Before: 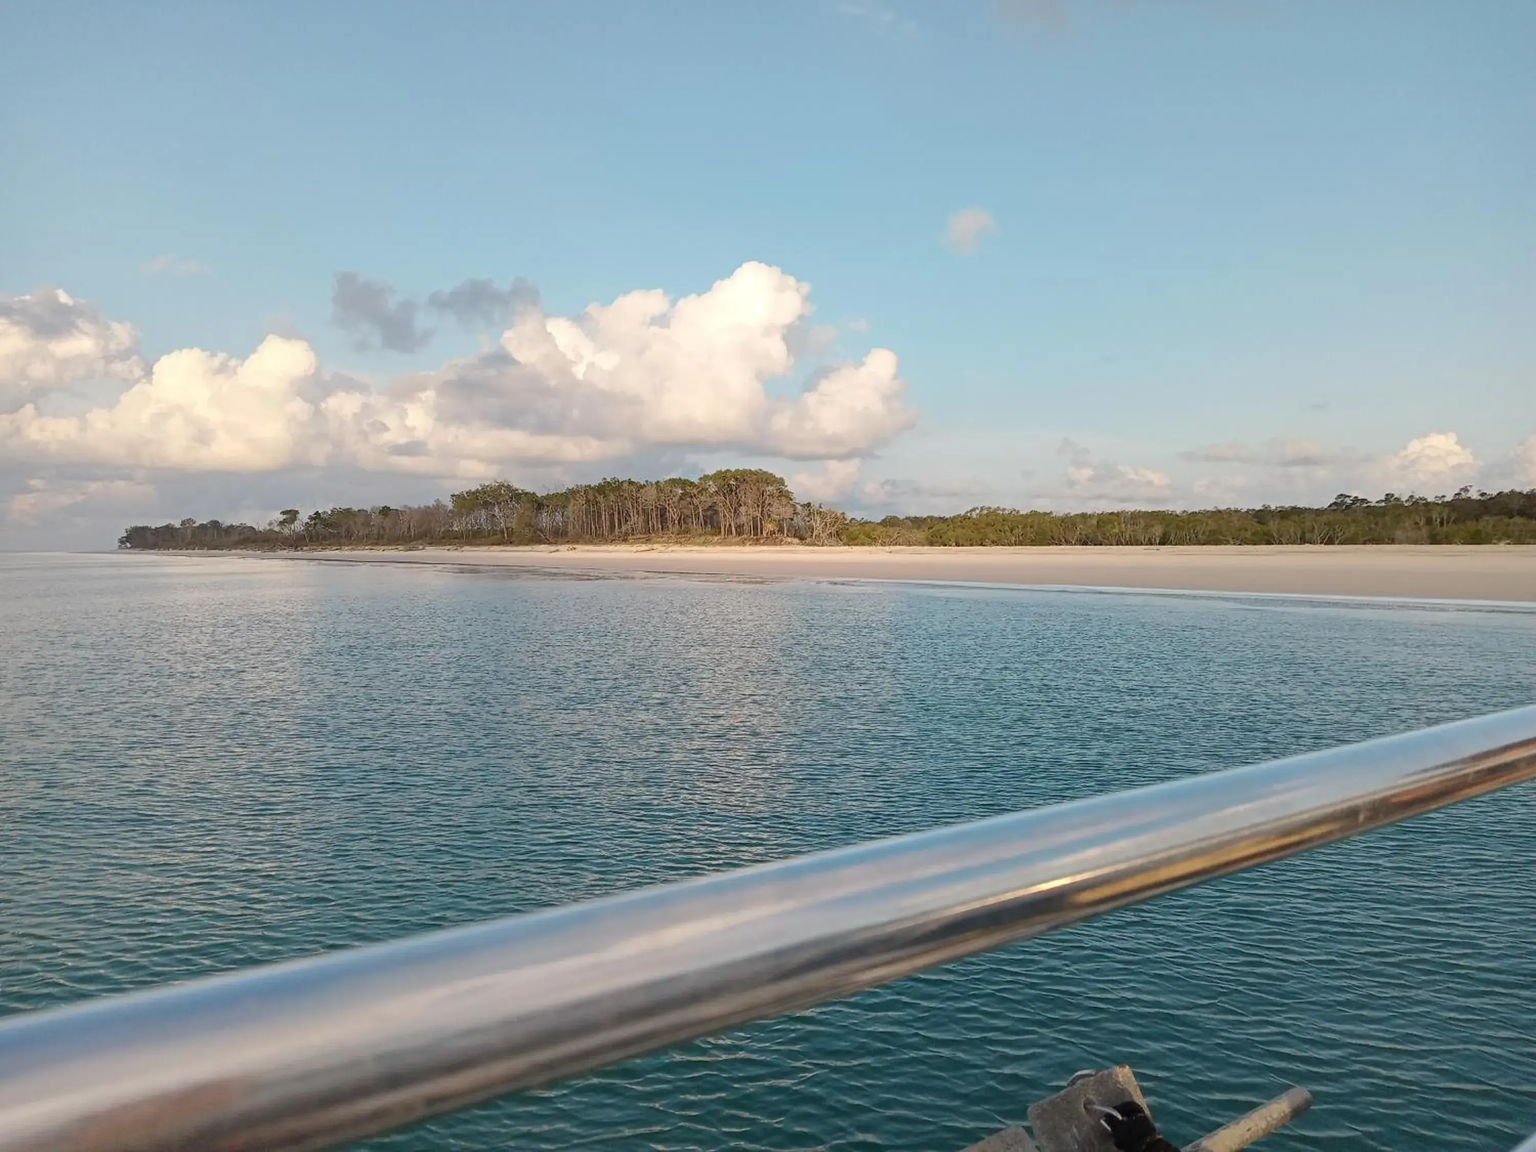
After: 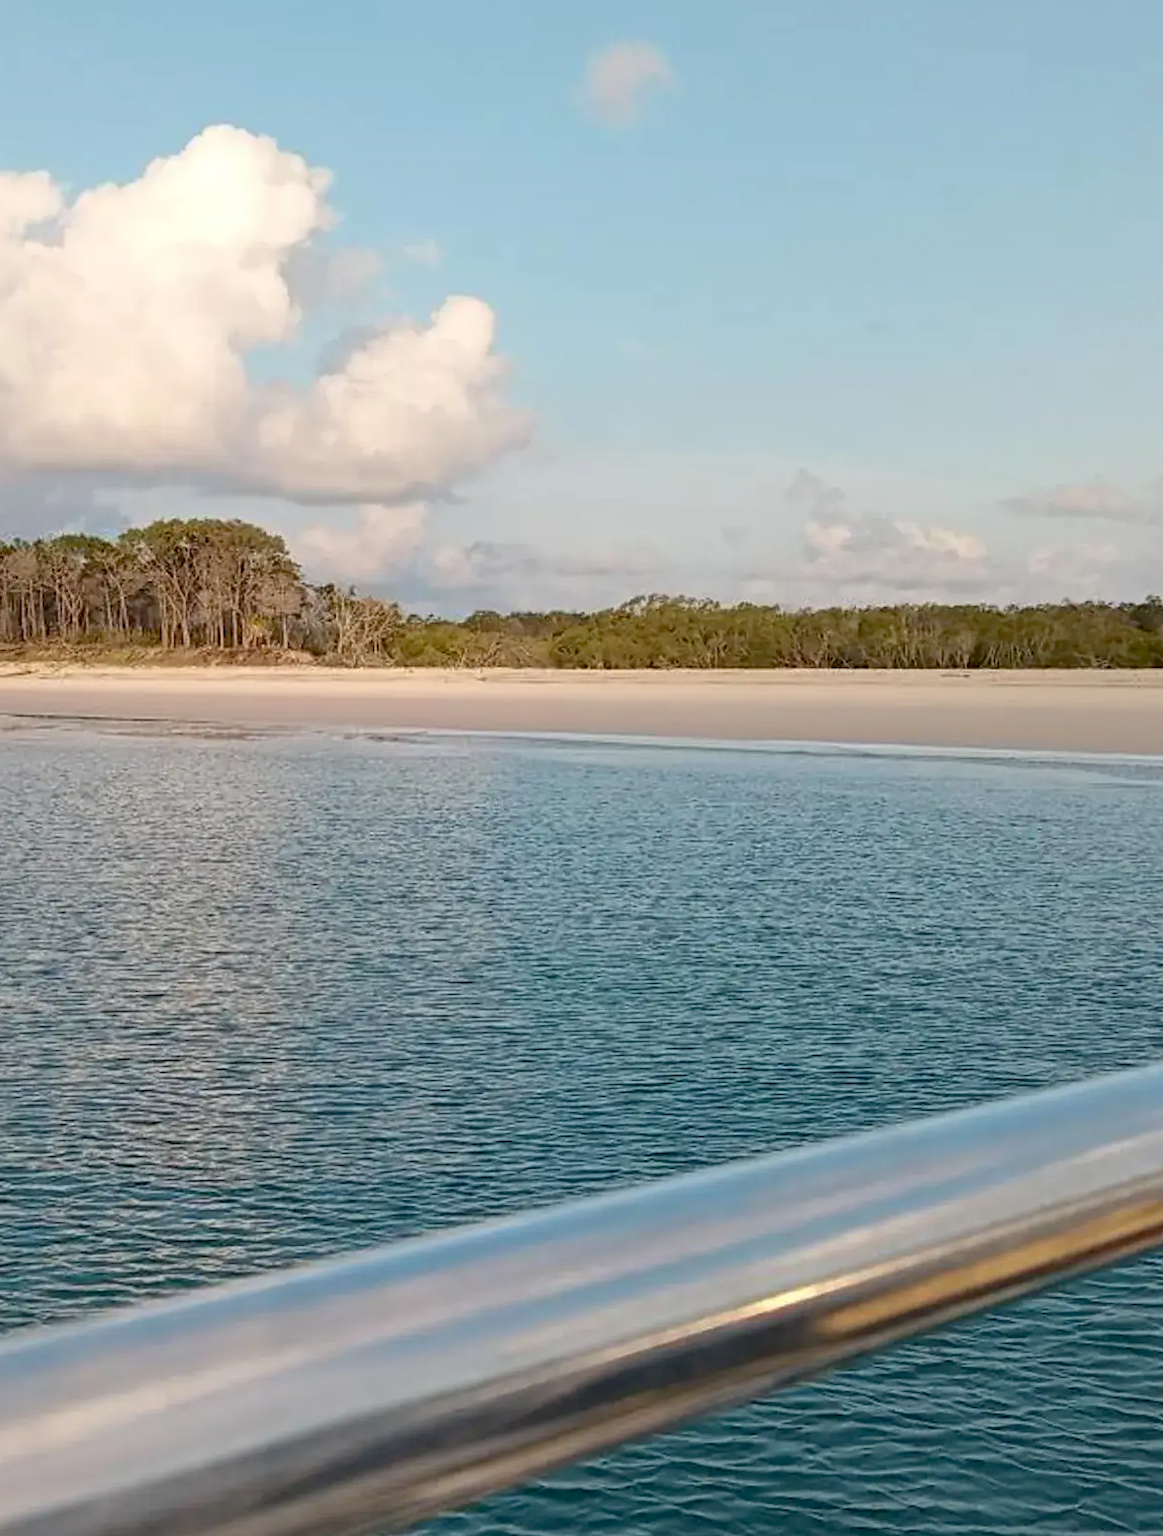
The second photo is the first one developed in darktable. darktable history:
exposure: black level correction 0.011, compensate highlight preservation false
crop: left 45.721%, top 13.393%, right 14.118%, bottom 10.01%
rotate and perspective: rotation -0.013°, lens shift (vertical) -0.027, lens shift (horizontal) 0.178, crop left 0.016, crop right 0.989, crop top 0.082, crop bottom 0.918
